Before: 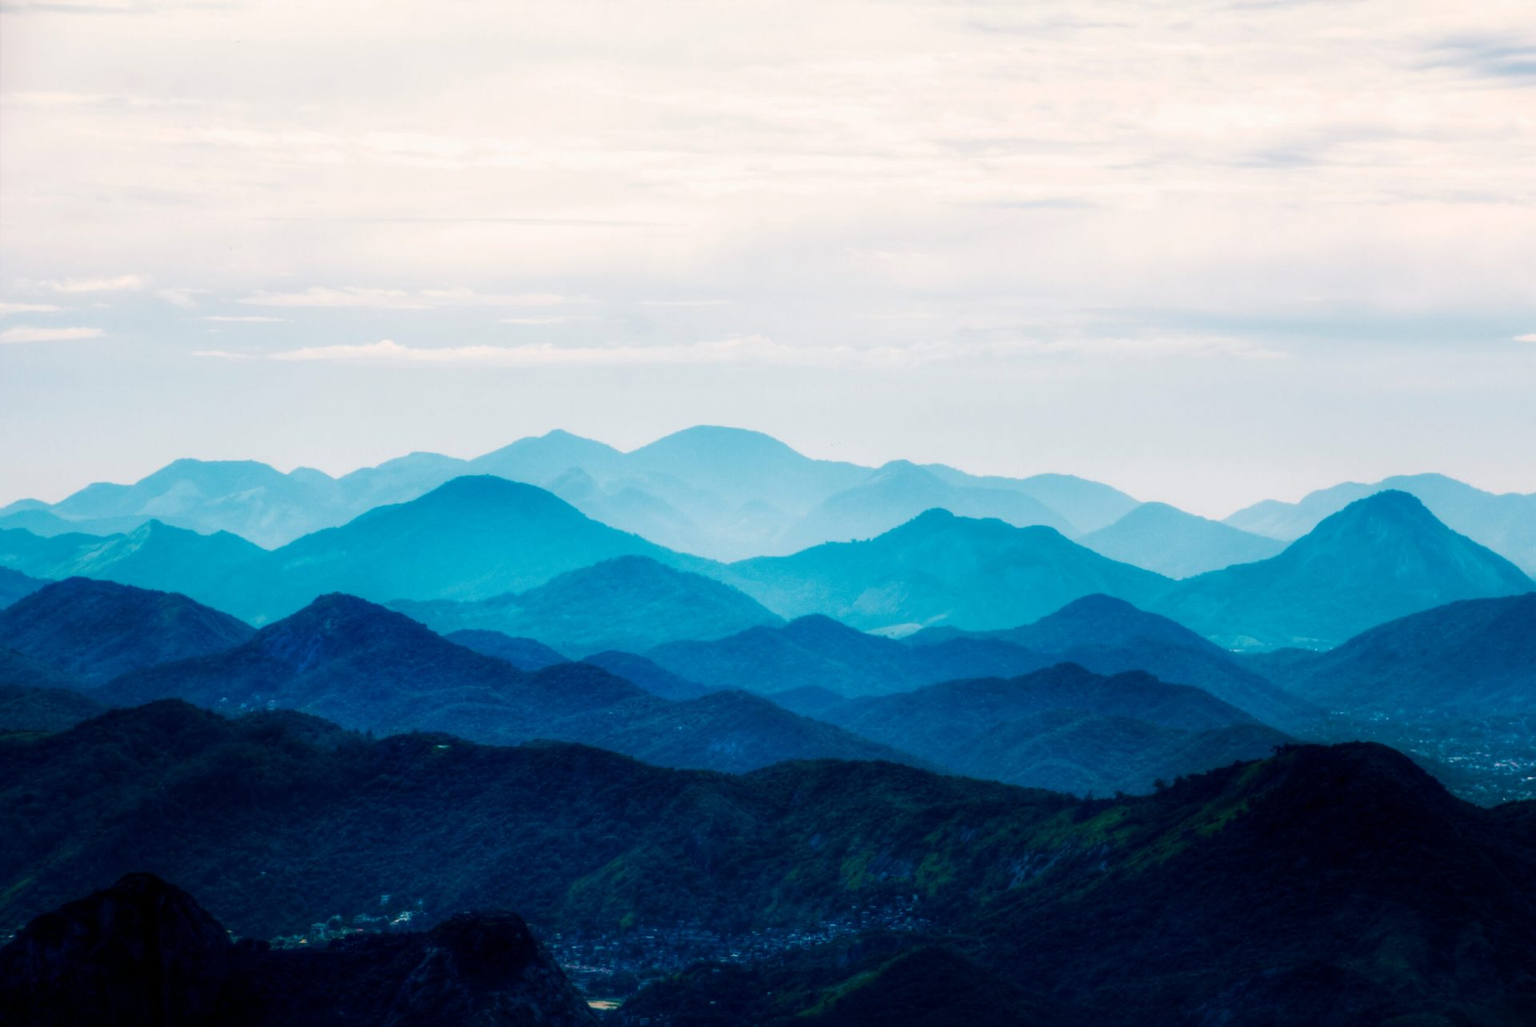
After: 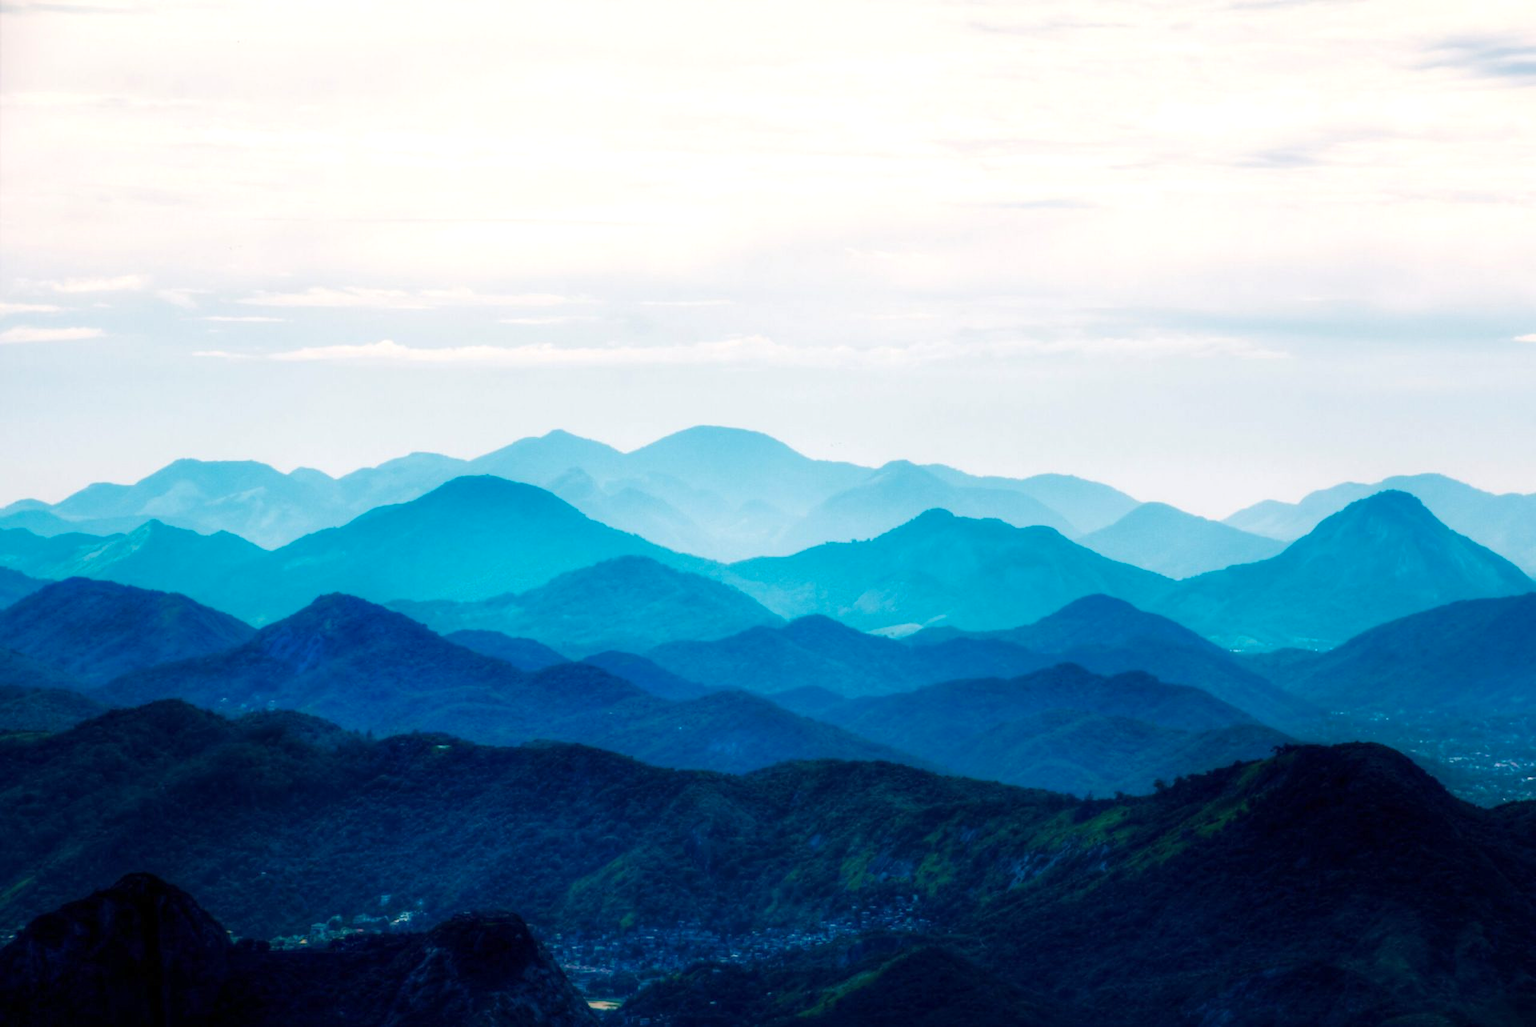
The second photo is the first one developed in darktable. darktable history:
rgb curve: curves: ch0 [(0, 0) (0.053, 0.068) (0.122, 0.128) (1, 1)]
exposure: exposure 0.217 EV, compensate highlight preservation false
vibrance: on, module defaults
